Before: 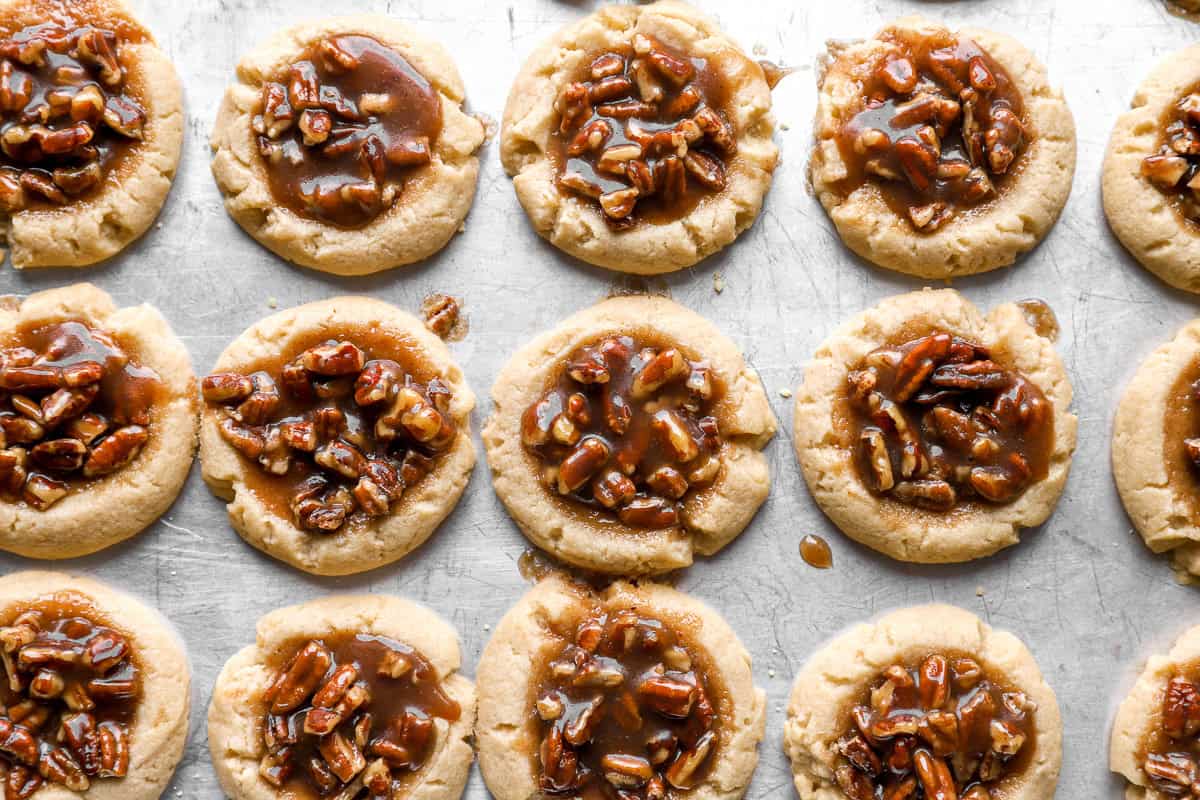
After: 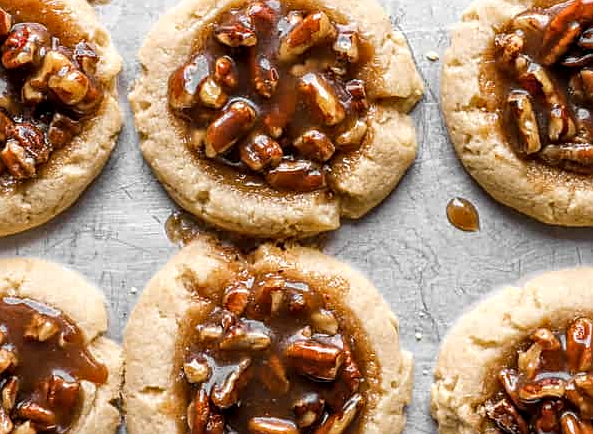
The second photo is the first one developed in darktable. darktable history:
local contrast: on, module defaults
crop: left 29.434%, top 42.194%, right 21.146%, bottom 3.505%
sharpen: on, module defaults
